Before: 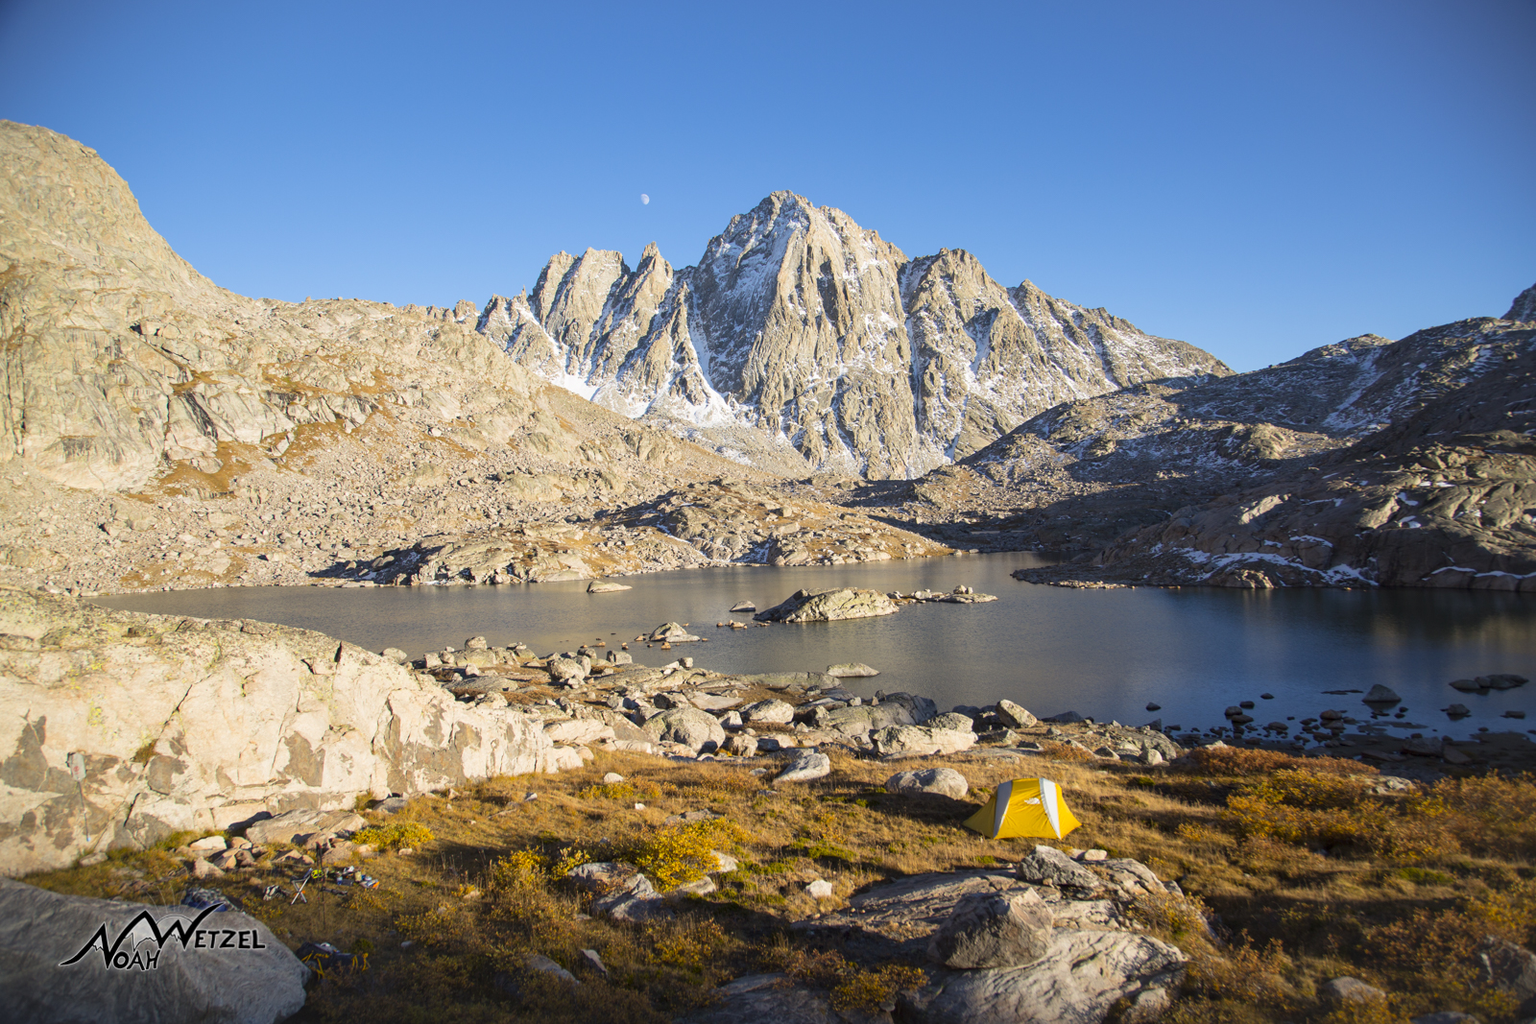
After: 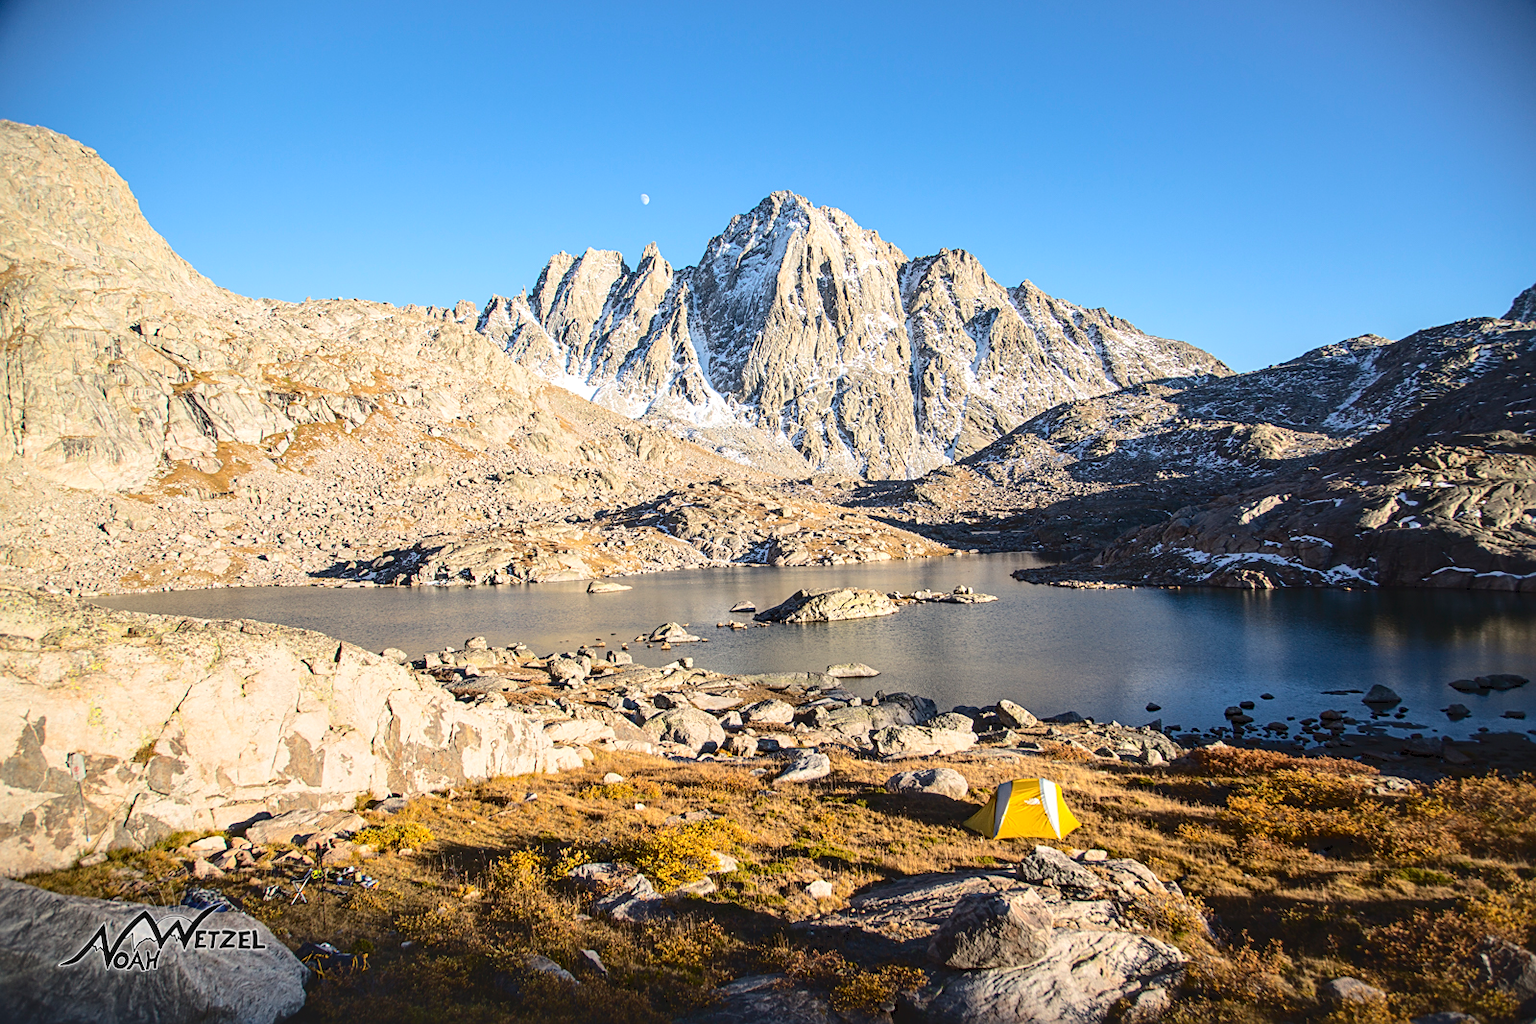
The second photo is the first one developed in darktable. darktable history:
tone curve: curves: ch0 [(0, 0) (0.003, 0.072) (0.011, 0.073) (0.025, 0.072) (0.044, 0.076) (0.069, 0.089) (0.1, 0.103) (0.136, 0.123) (0.177, 0.158) (0.224, 0.21) (0.277, 0.275) (0.335, 0.372) (0.399, 0.463) (0.468, 0.556) (0.543, 0.633) (0.623, 0.712) (0.709, 0.795) (0.801, 0.869) (0.898, 0.942) (1, 1)], color space Lab, independent channels, preserve colors none
sharpen: on, module defaults
local contrast: on, module defaults
